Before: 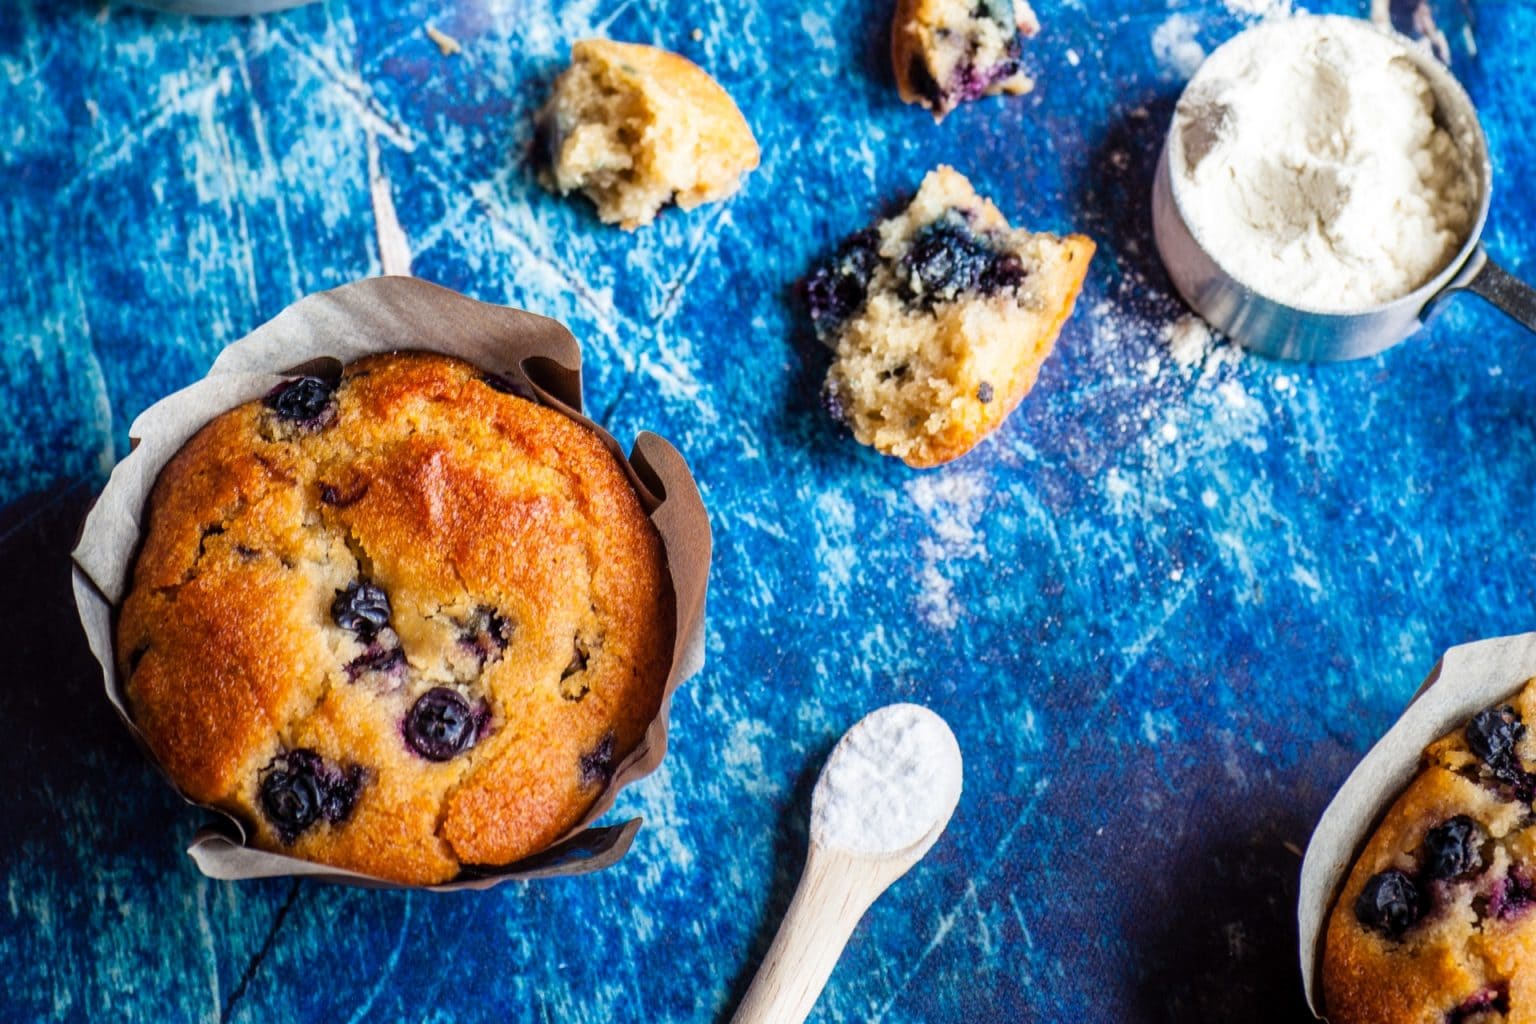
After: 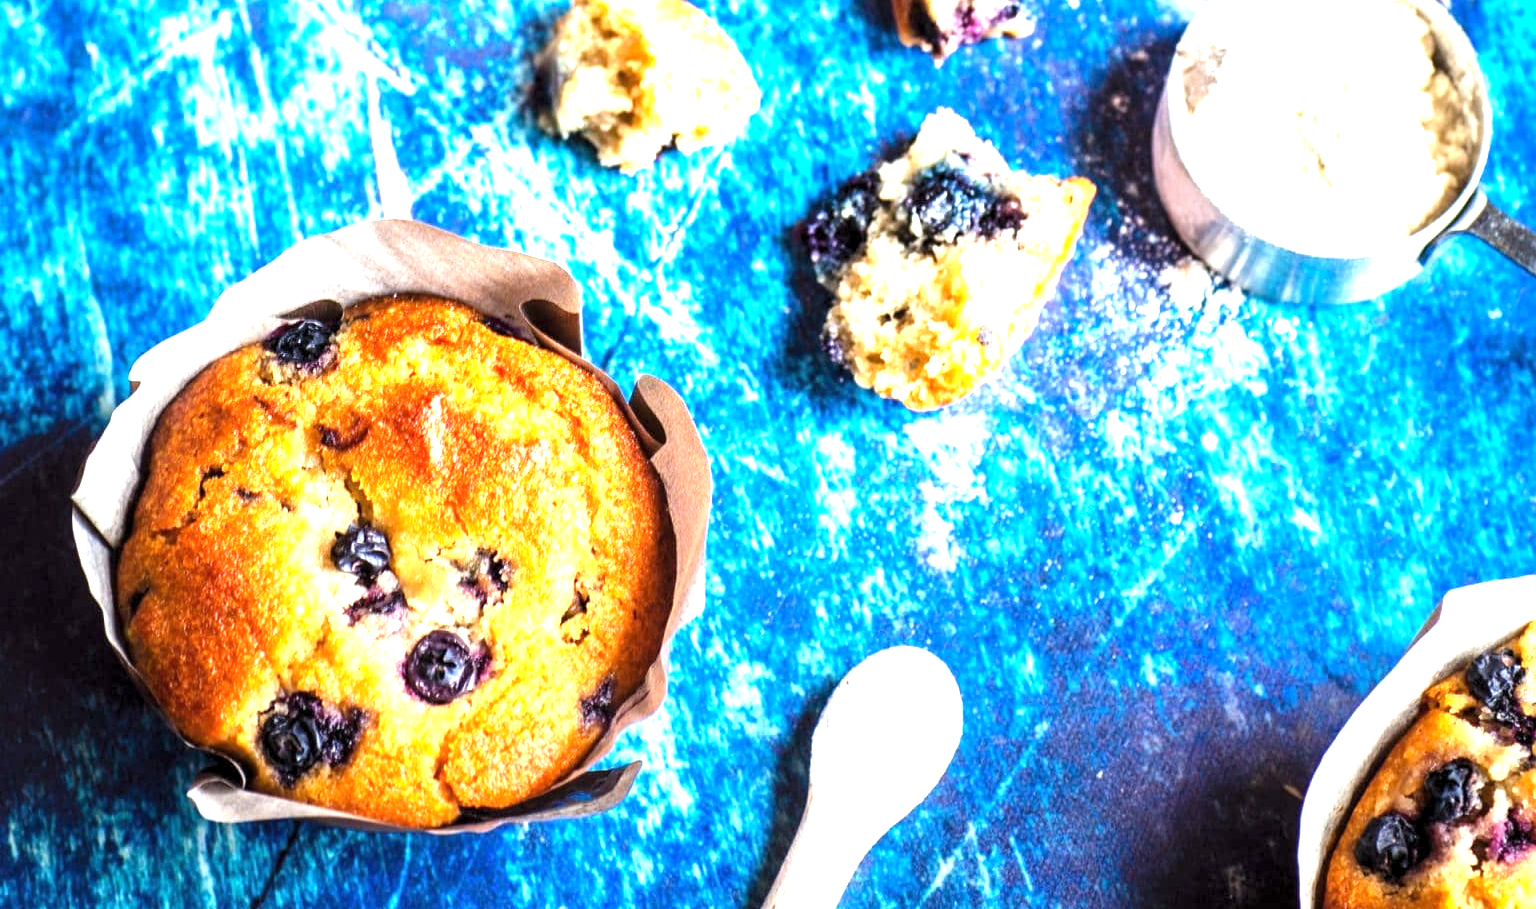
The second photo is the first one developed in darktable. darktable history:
levels: levels [0.016, 0.484, 0.953]
exposure: black level correction 0, exposure 1.5 EV, compensate highlight preservation false
crop and rotate: top 5.609%, bottom 5.609%
